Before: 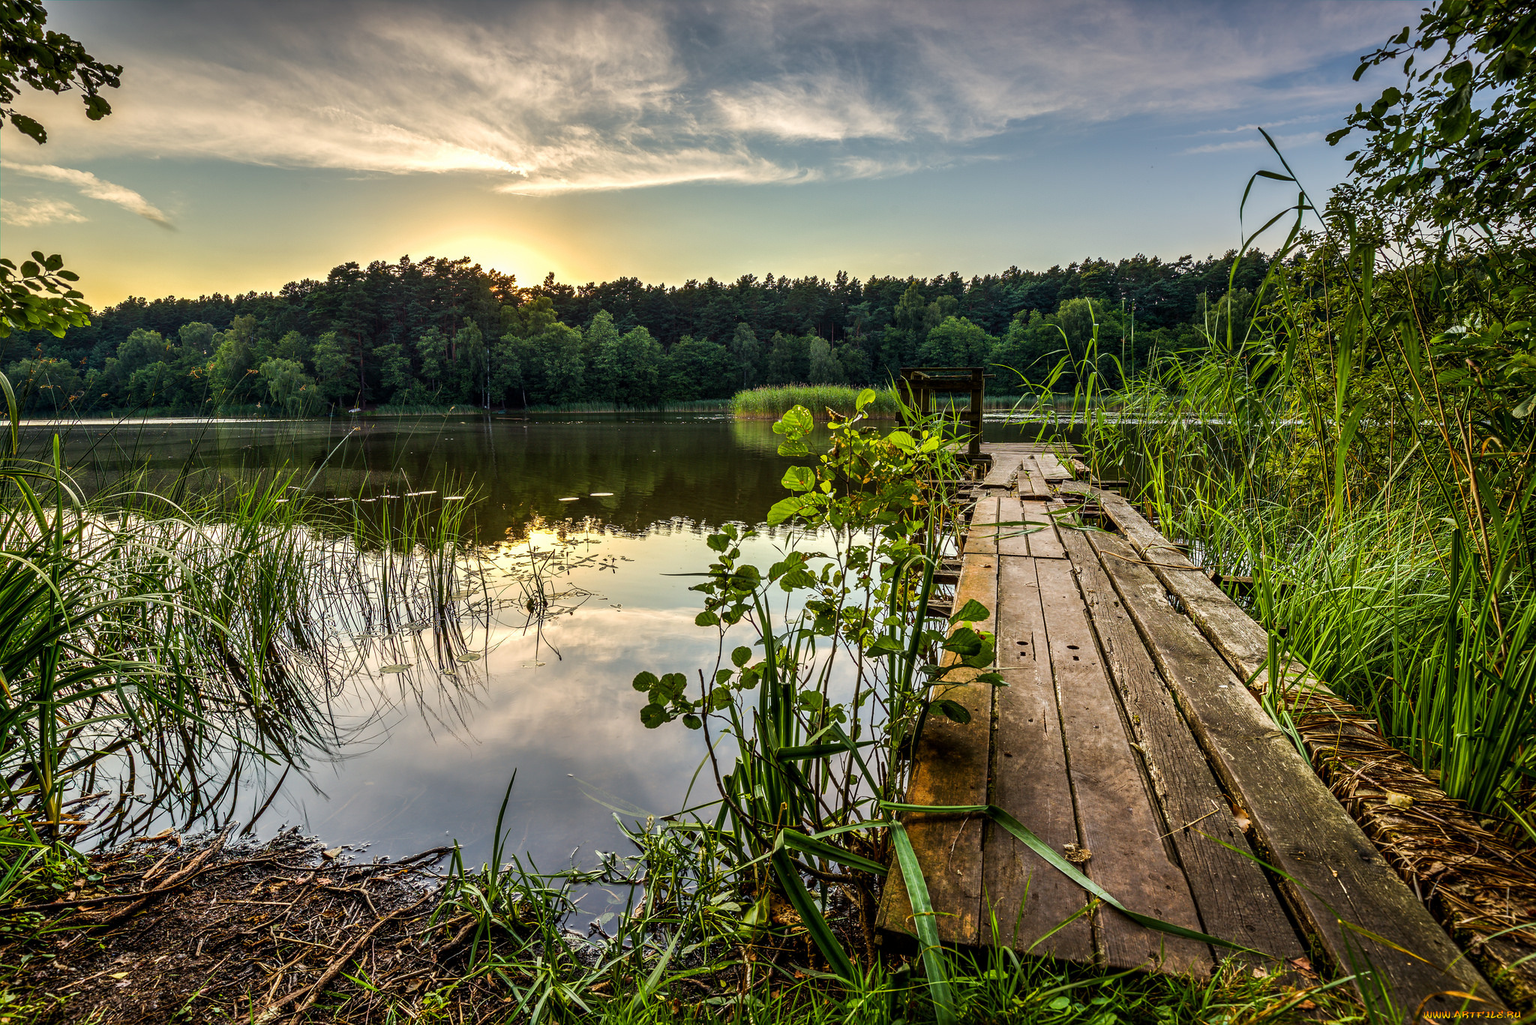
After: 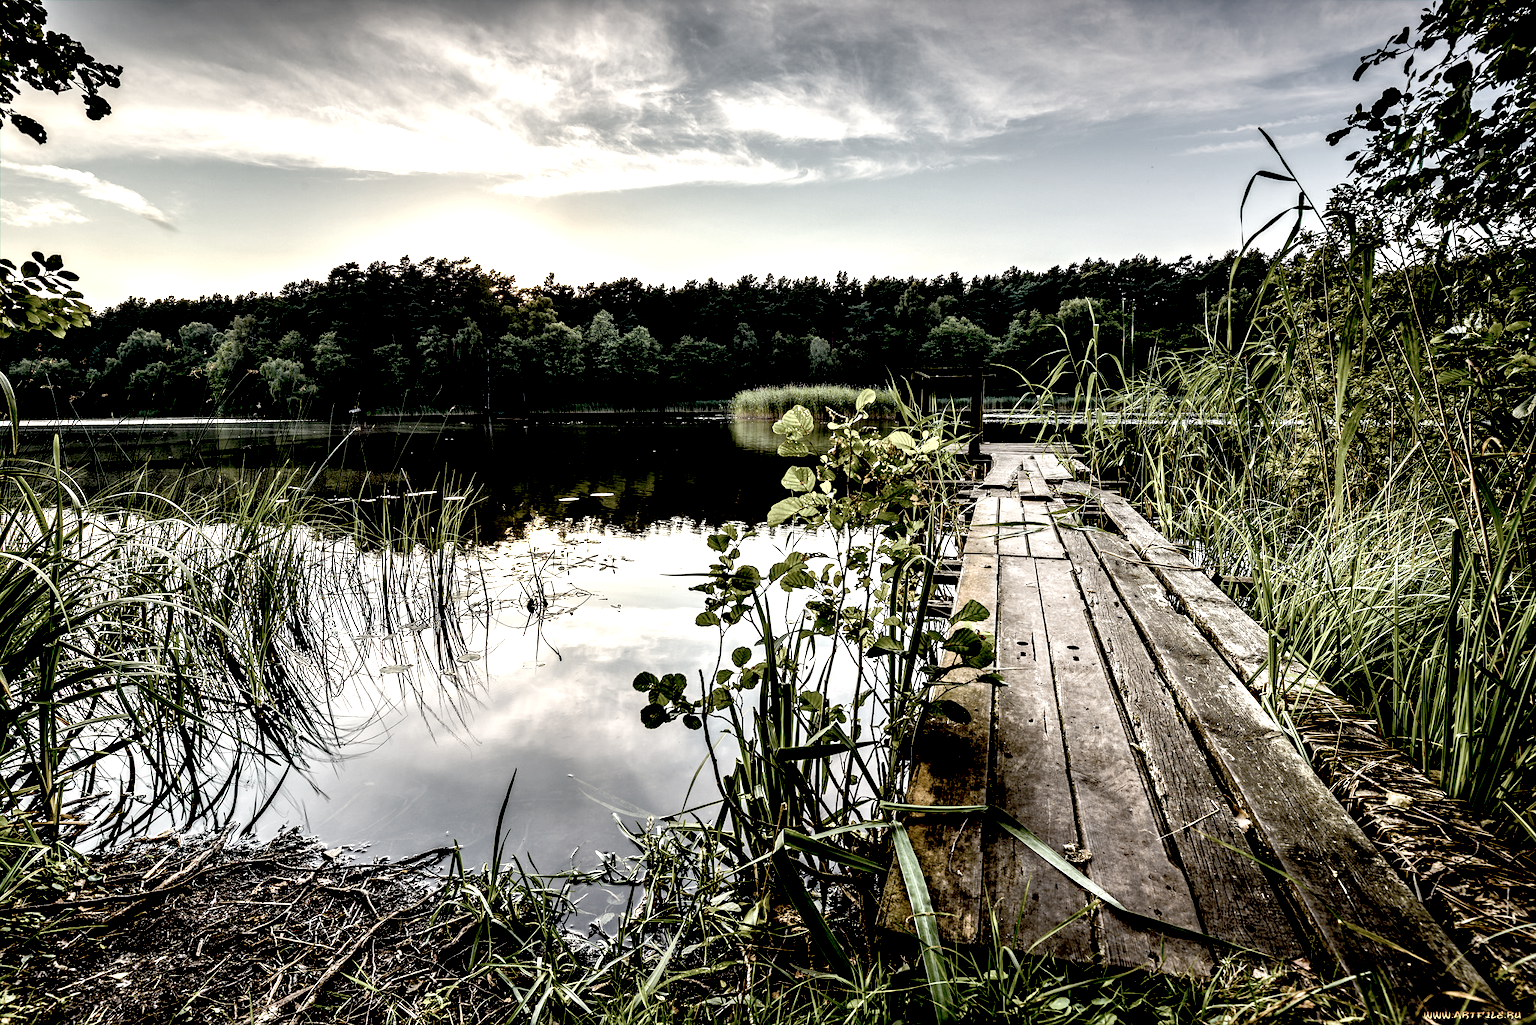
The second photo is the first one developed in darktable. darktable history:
color correction: highlights b* -0.012, saturation 0.272
exposure: black level correction 0.035, exposure 0.904 EV, compensate exposure bias true, compensate highlight preservation false
